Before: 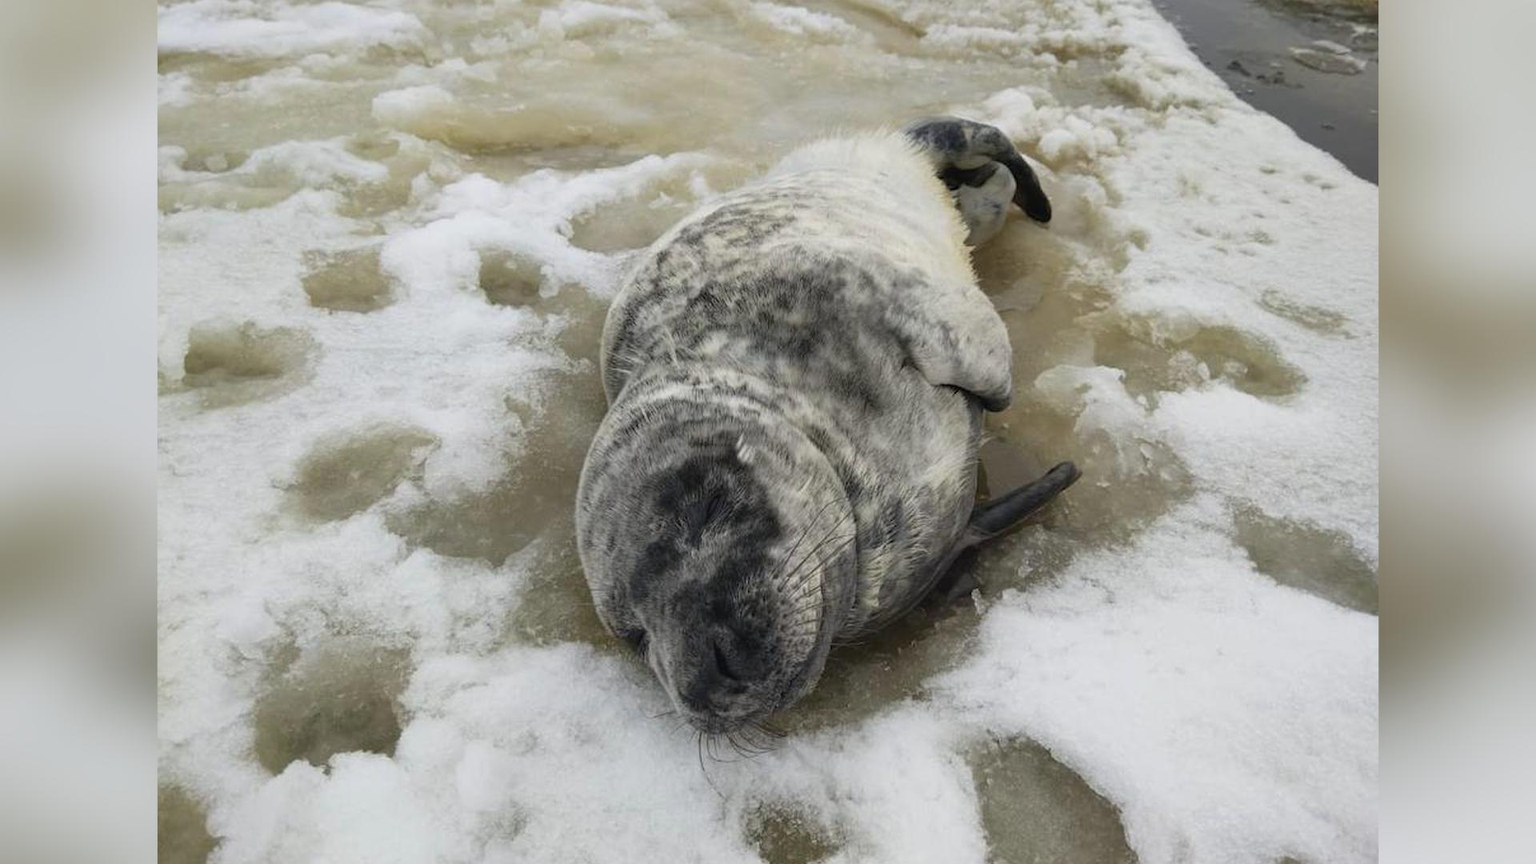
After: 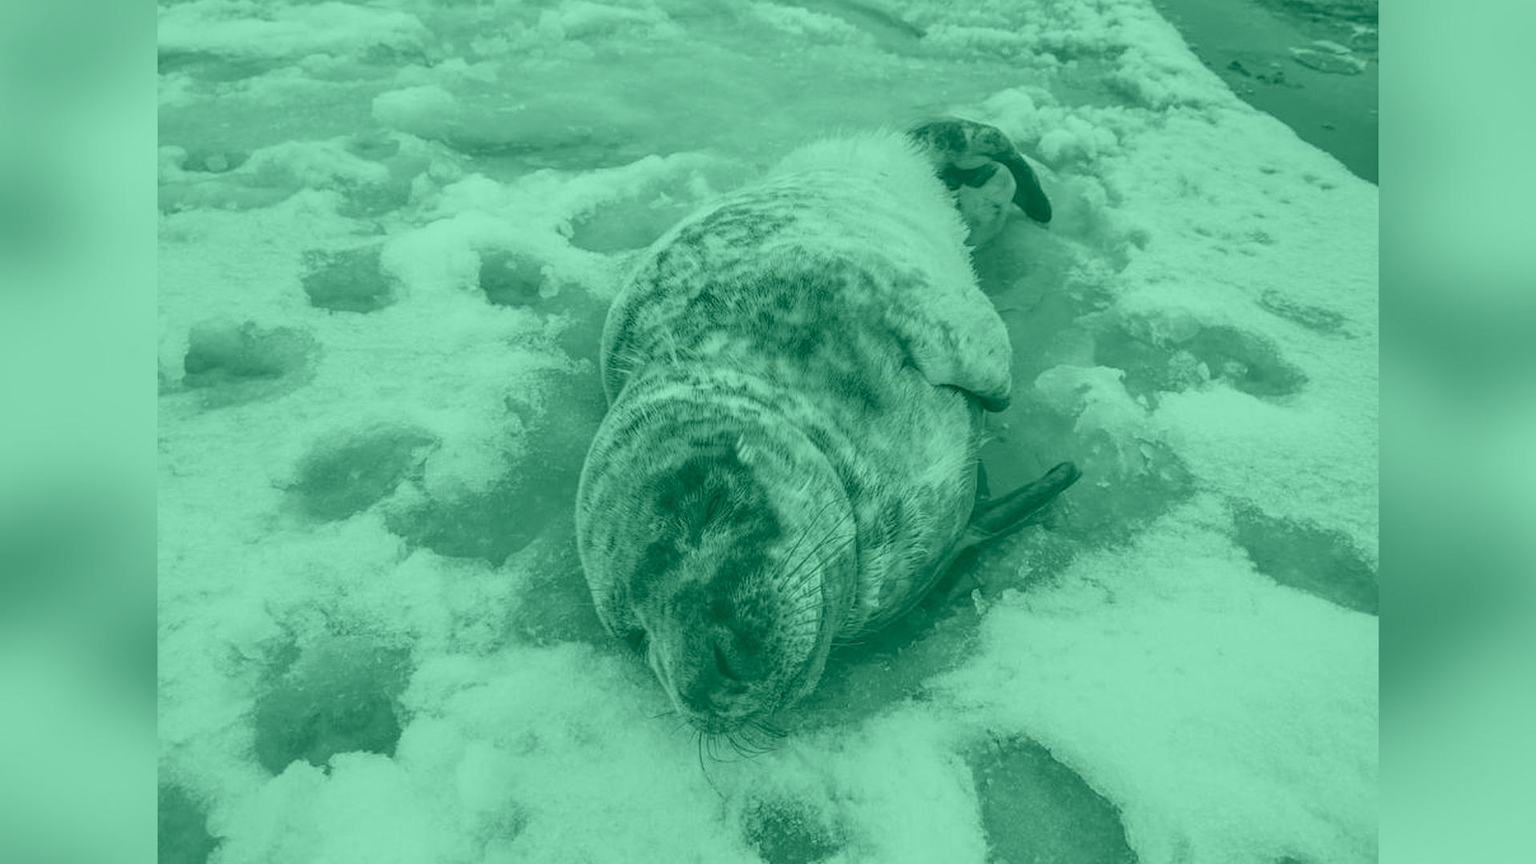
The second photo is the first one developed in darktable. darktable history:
colorize: hue 147.6°, saturation 65%, lightness 21.64%
local contrast: highlights 0%, shadows 0%, detail 182%
